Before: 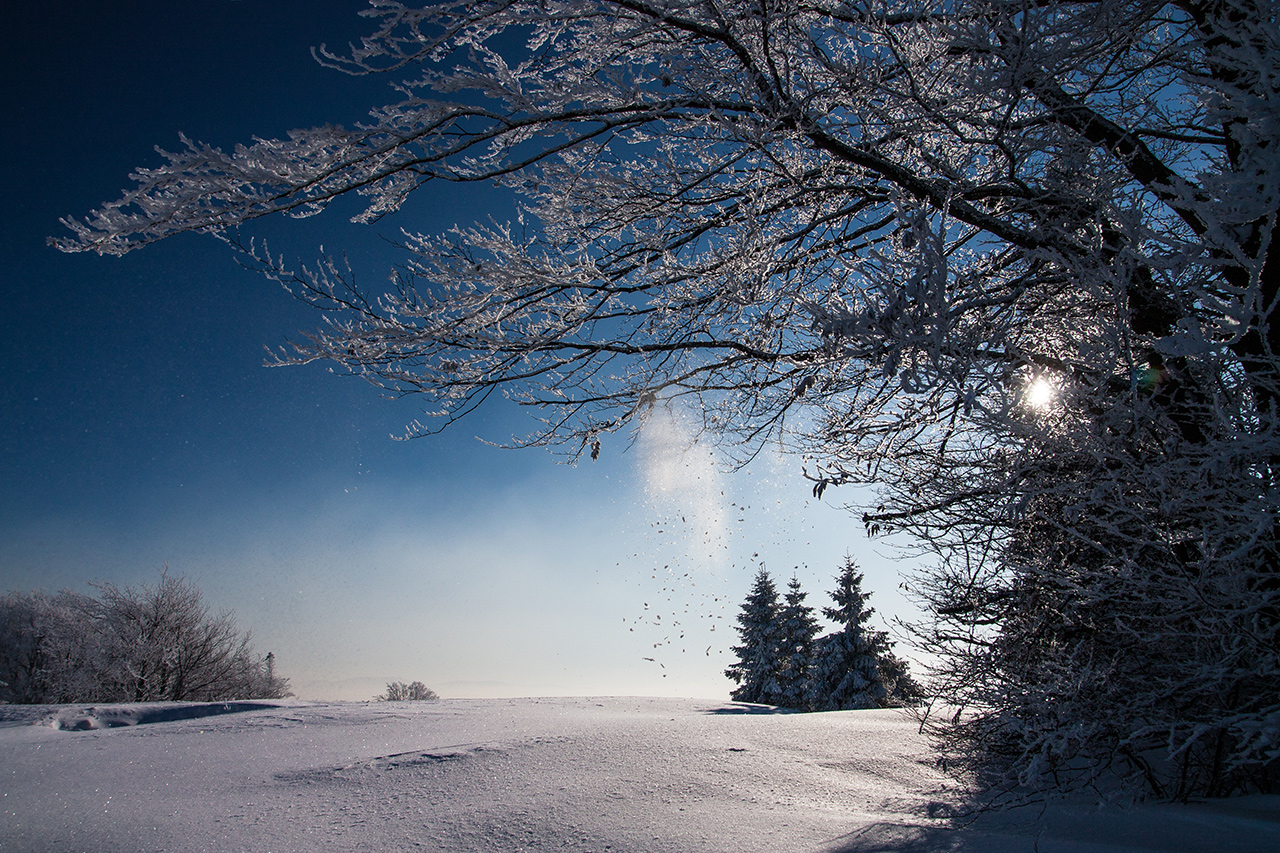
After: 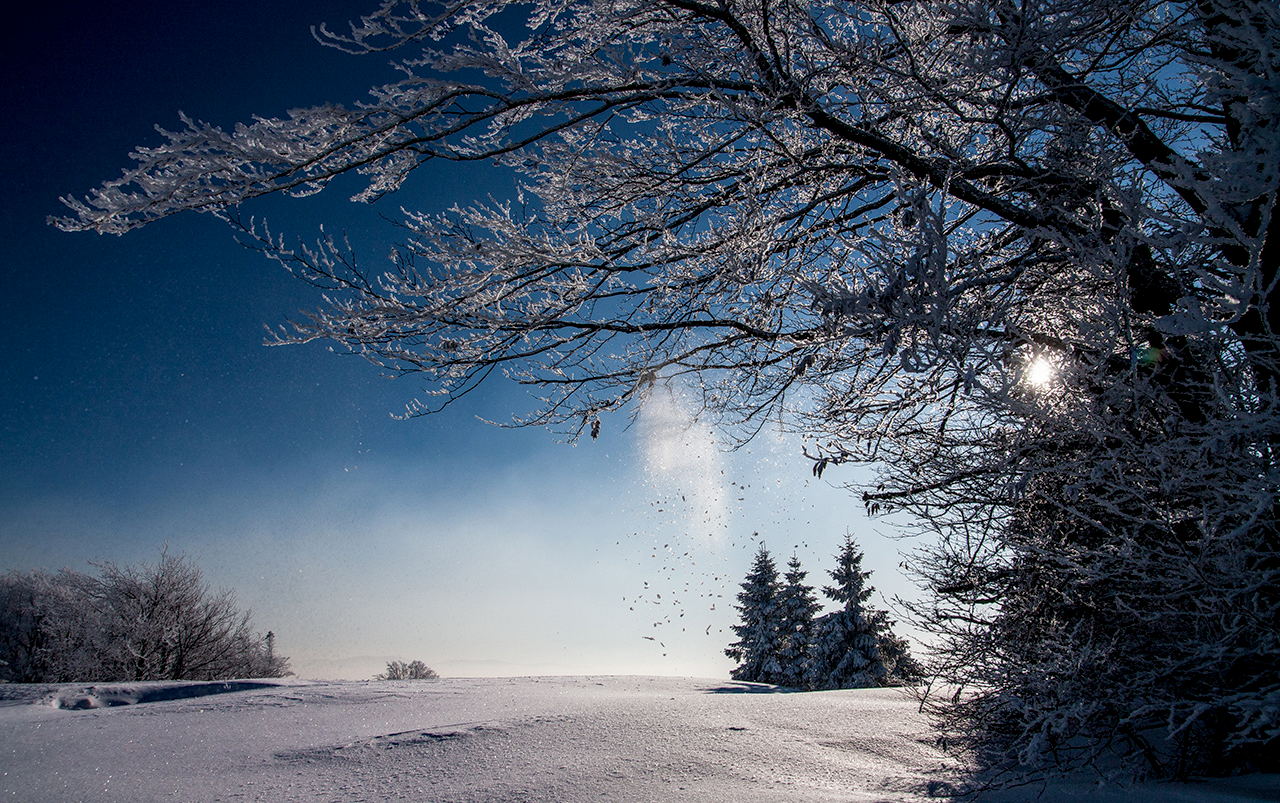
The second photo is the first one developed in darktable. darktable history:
exposure: black level correction 0.005, exposure 0.006 EV, compensate highlight preservation false
local contrast: on, module defaults
crop and rotate: top 2.527%, bottom 3.281%
